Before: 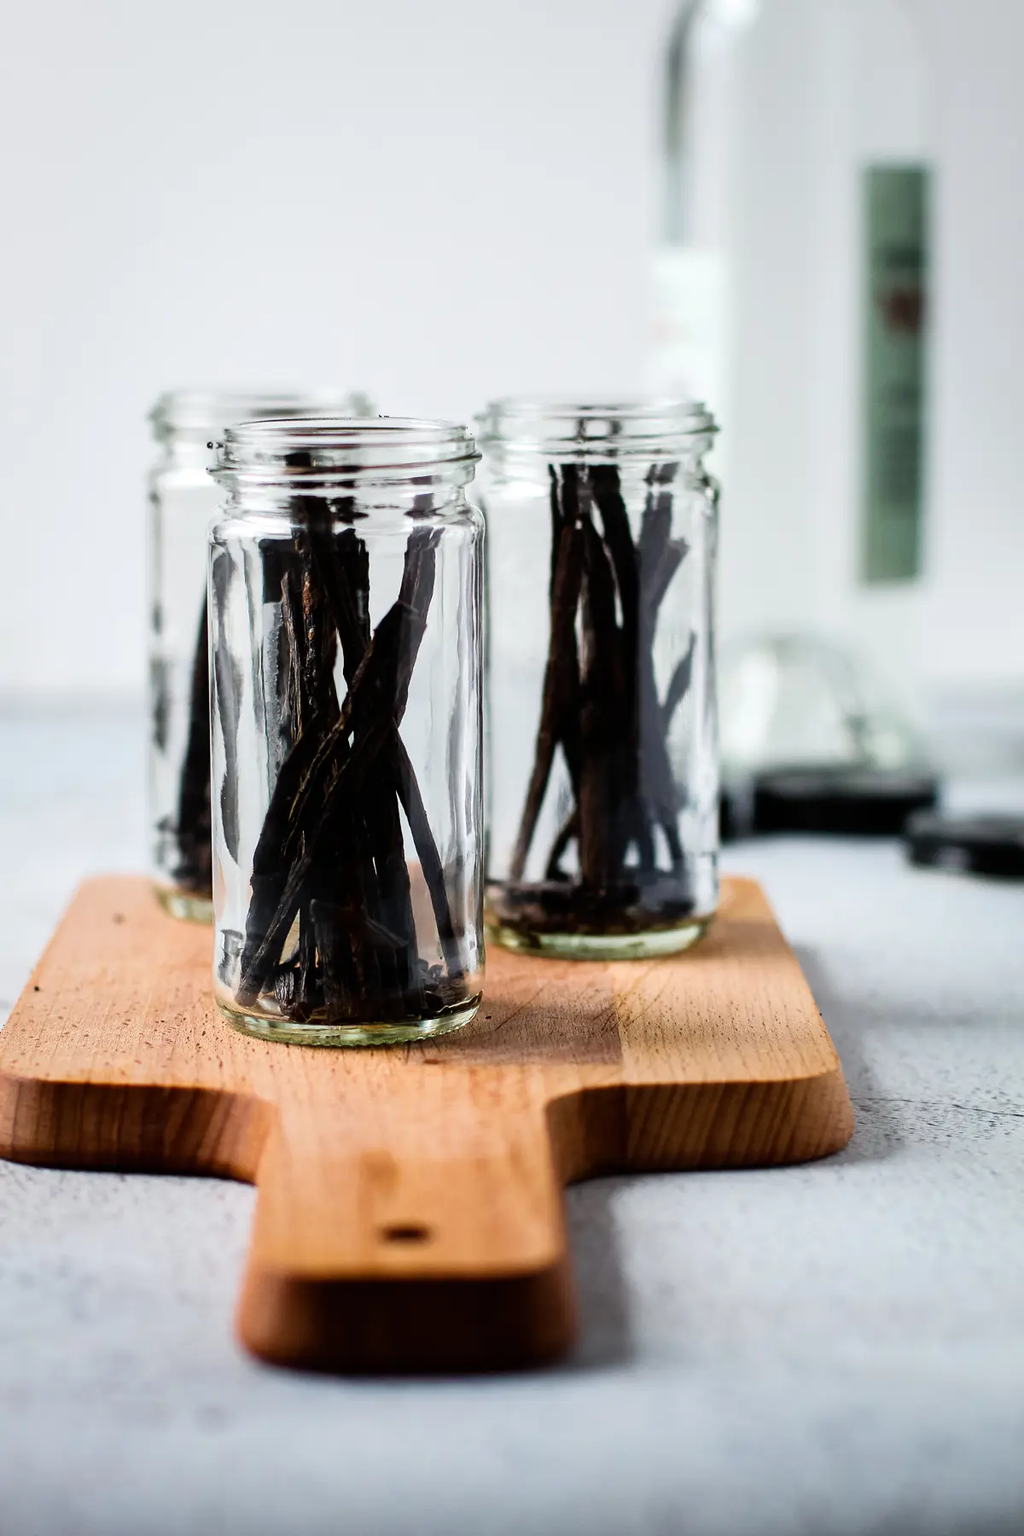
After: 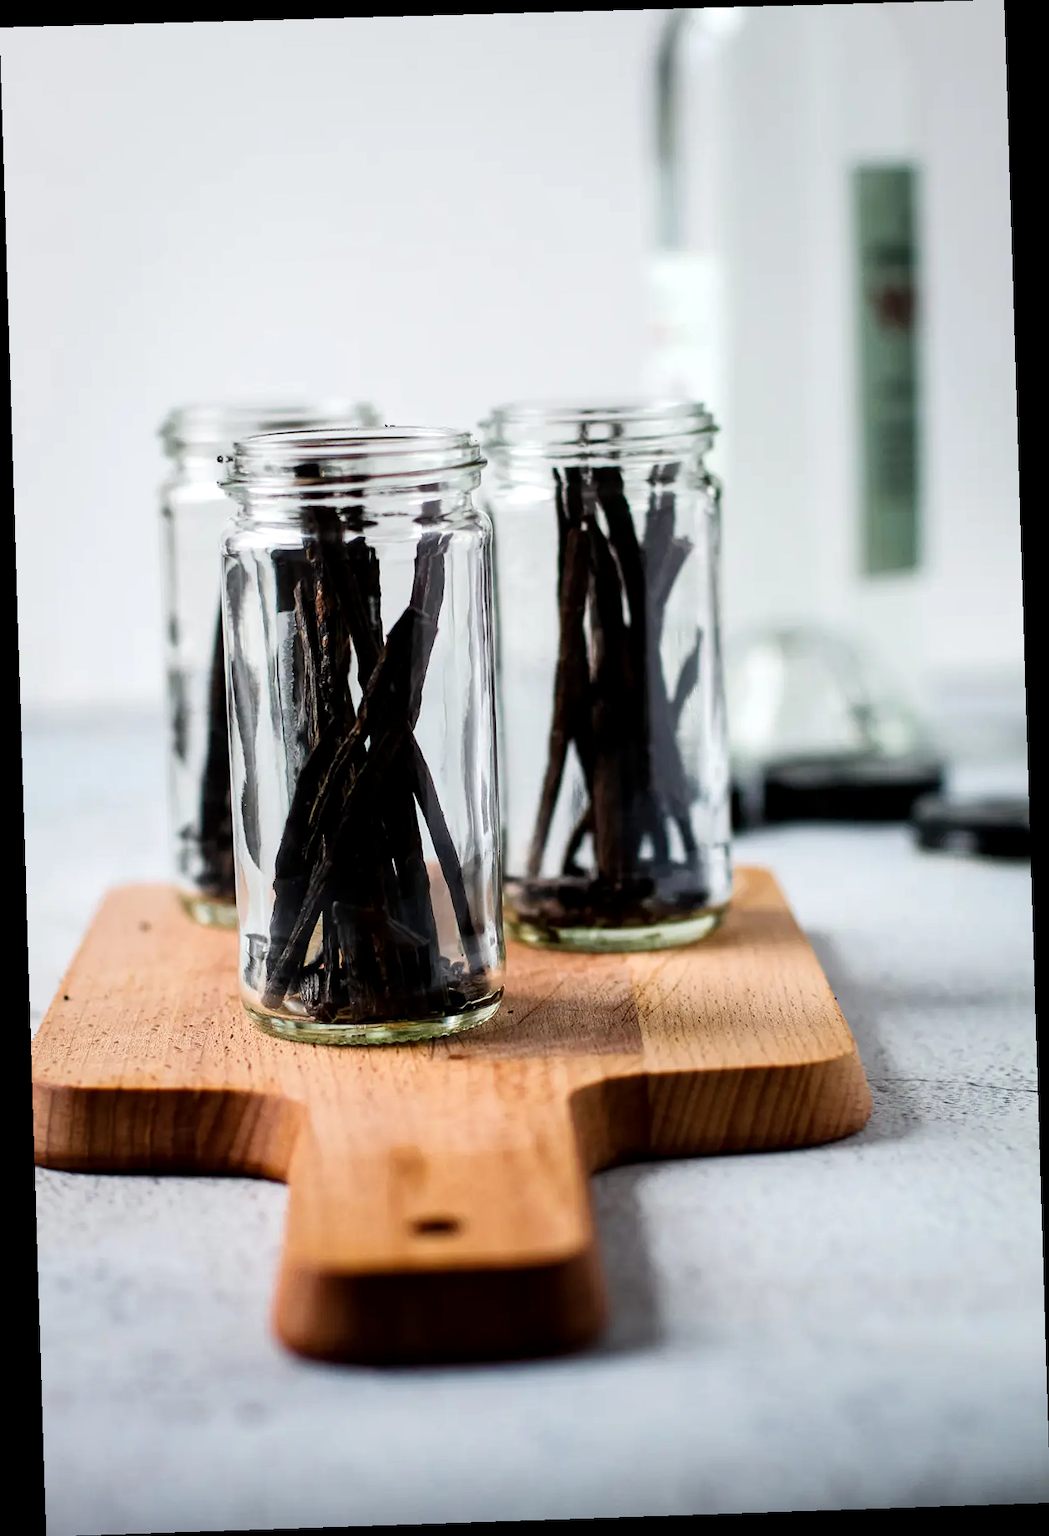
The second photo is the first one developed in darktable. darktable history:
local contrast: highlights 100%, shadows 100%, detail 120%, midtone range 0.2
rgb levels: preserve colors max RGB
rotate and perspective: rotation -1.77°, lens shift (horizontal) 0.004, automatic cropping off
